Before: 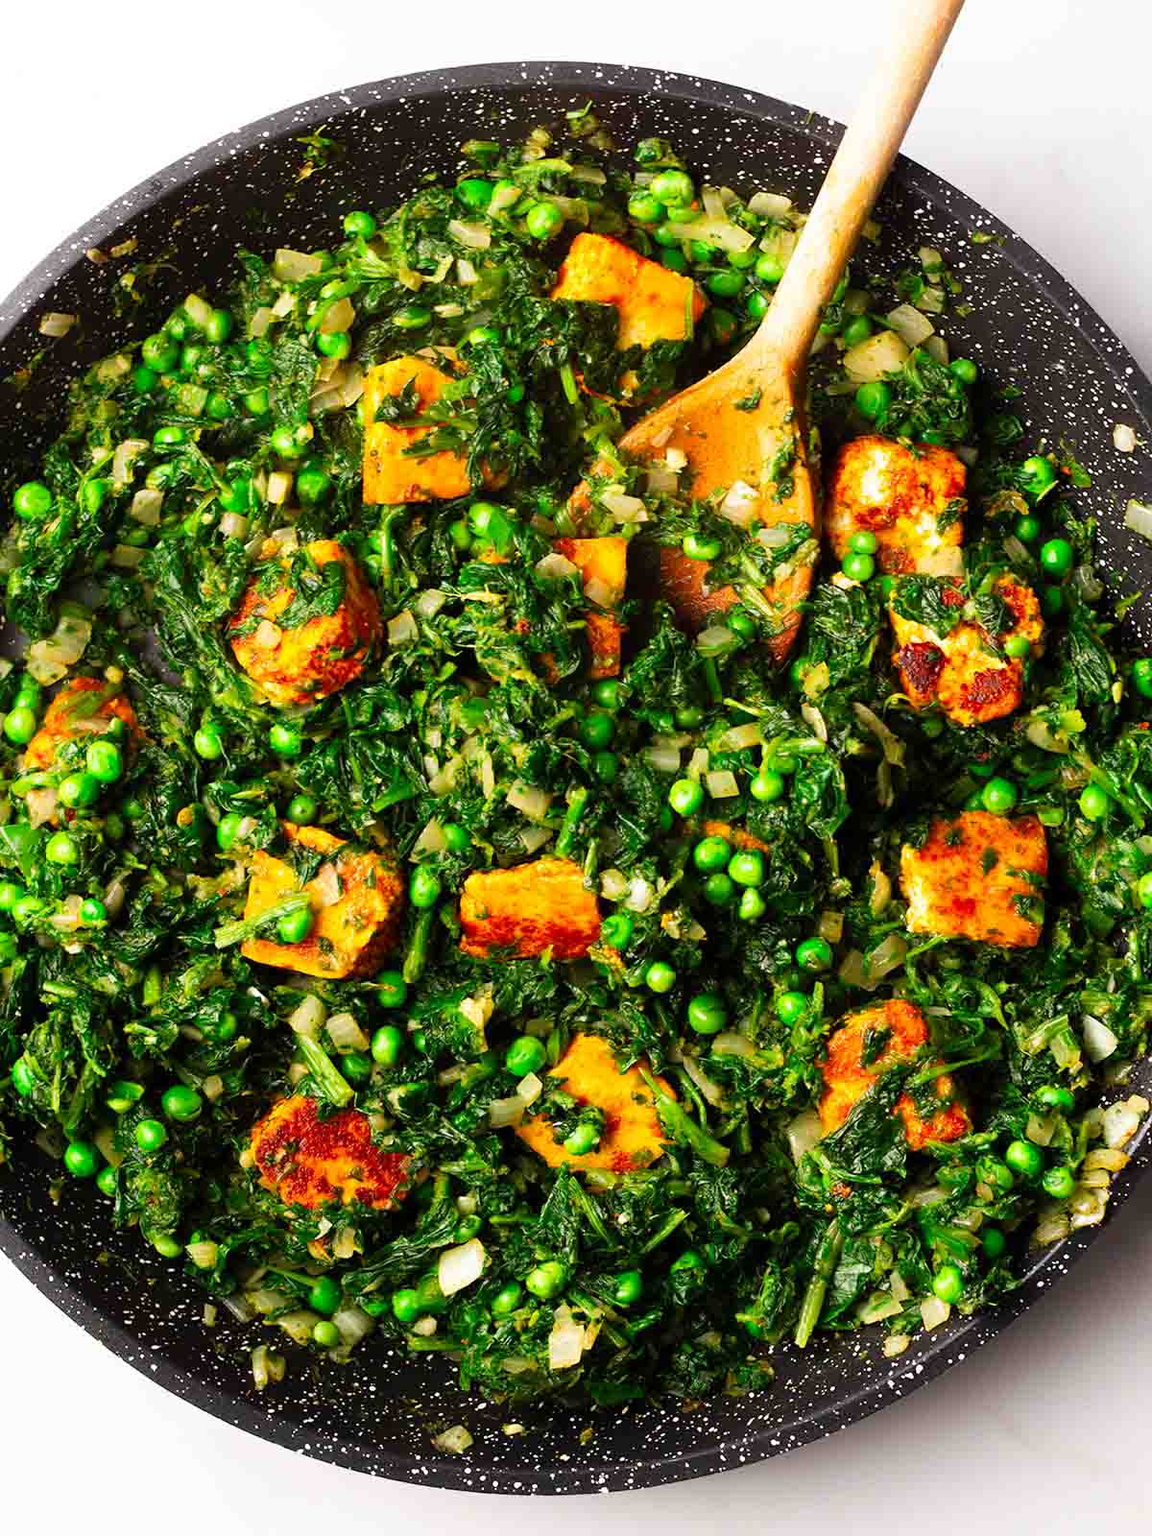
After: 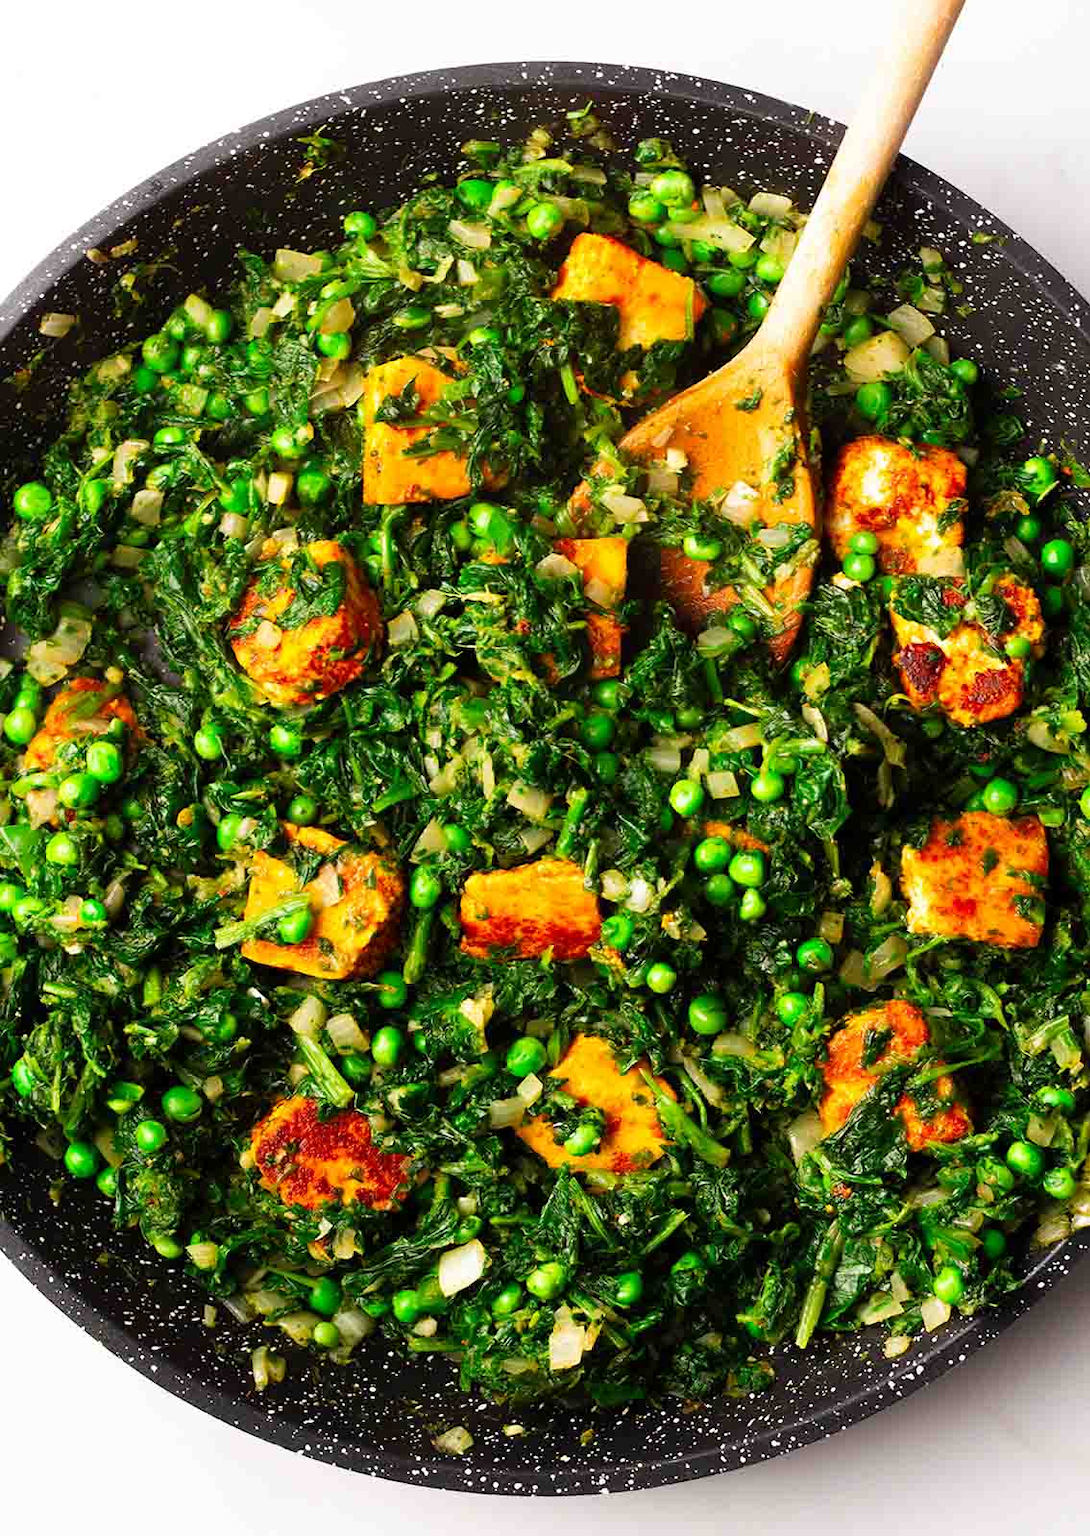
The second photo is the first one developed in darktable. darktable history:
crop and rotate: right 5.348%
